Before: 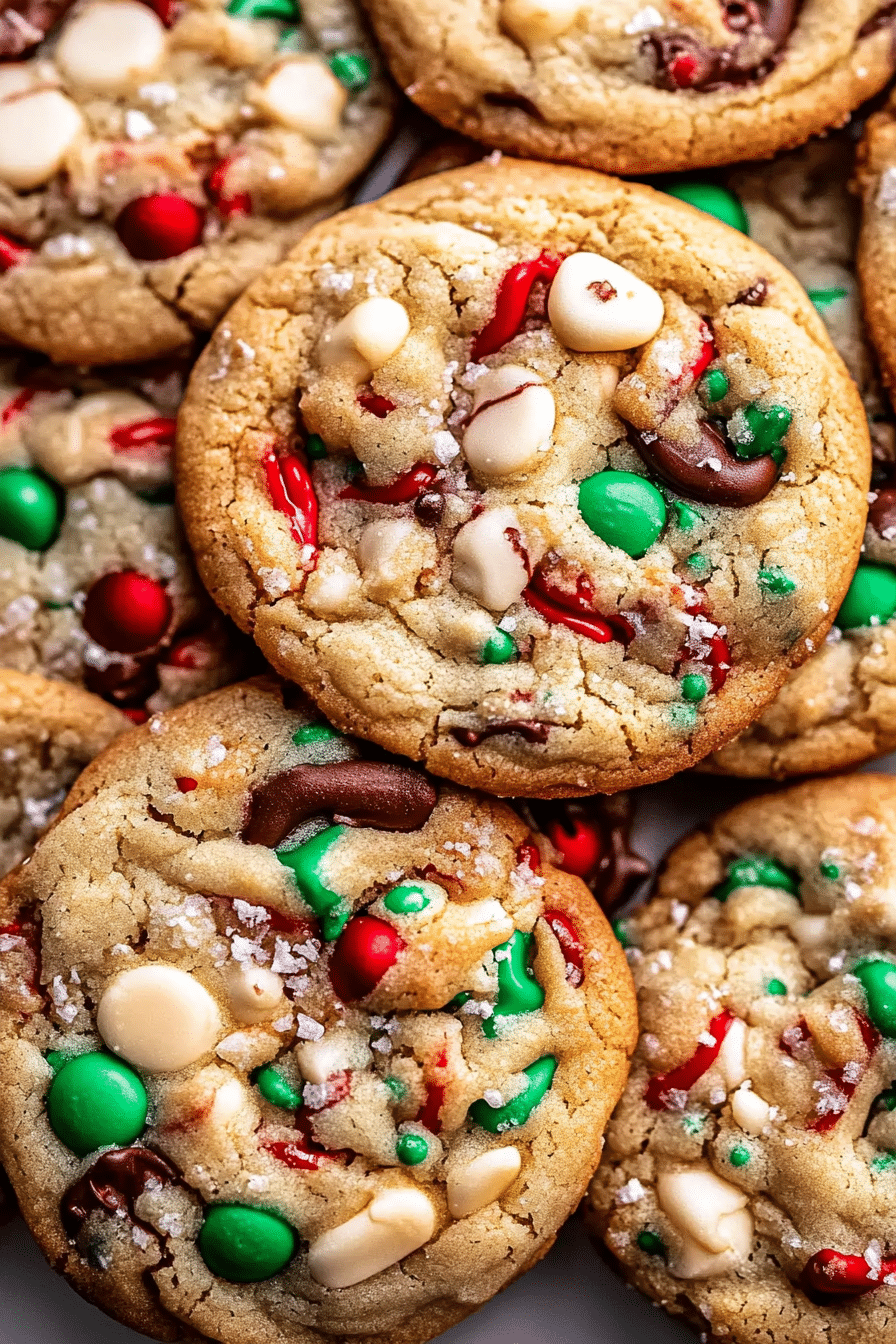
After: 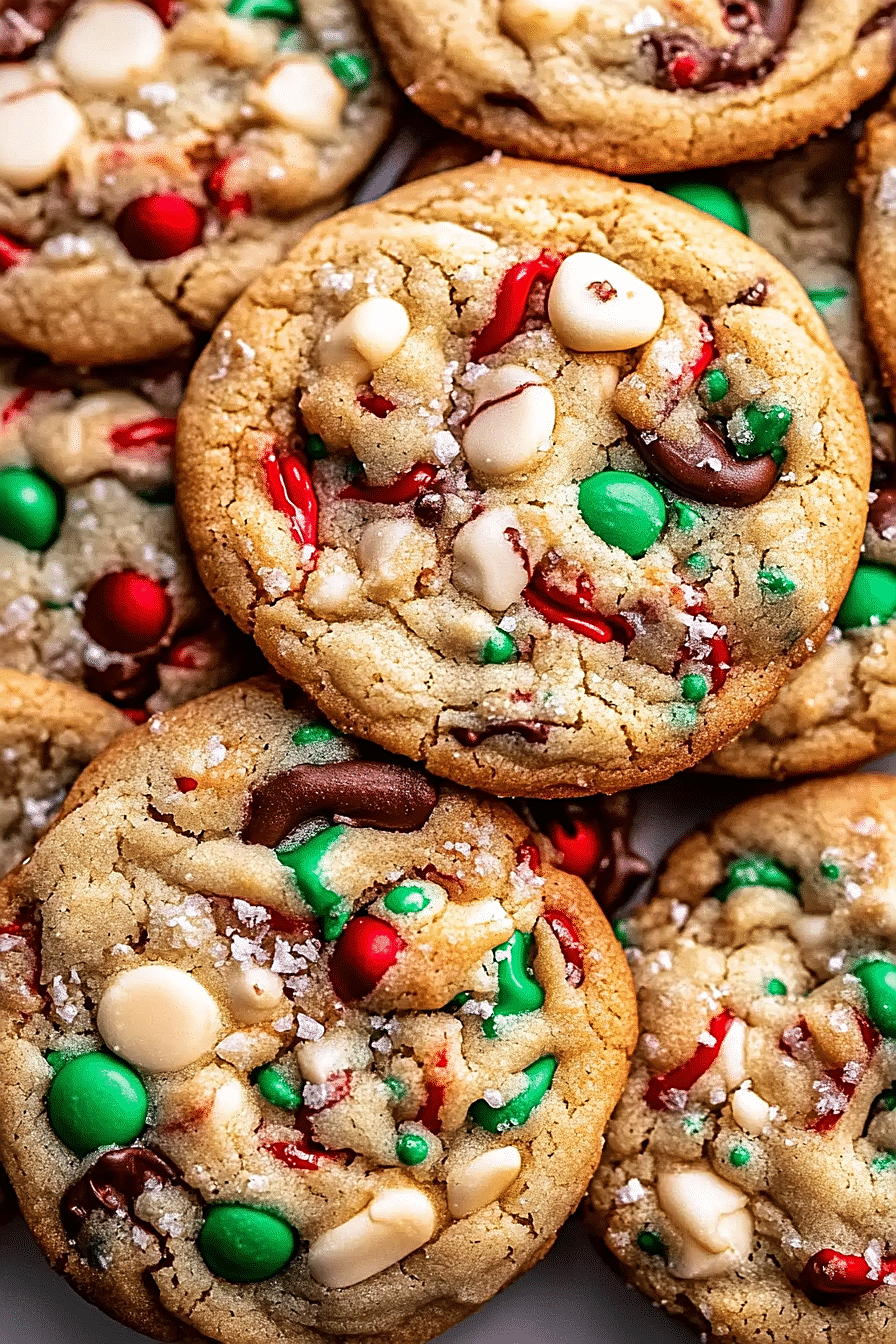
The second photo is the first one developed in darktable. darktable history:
sharpen: radius 1.928
